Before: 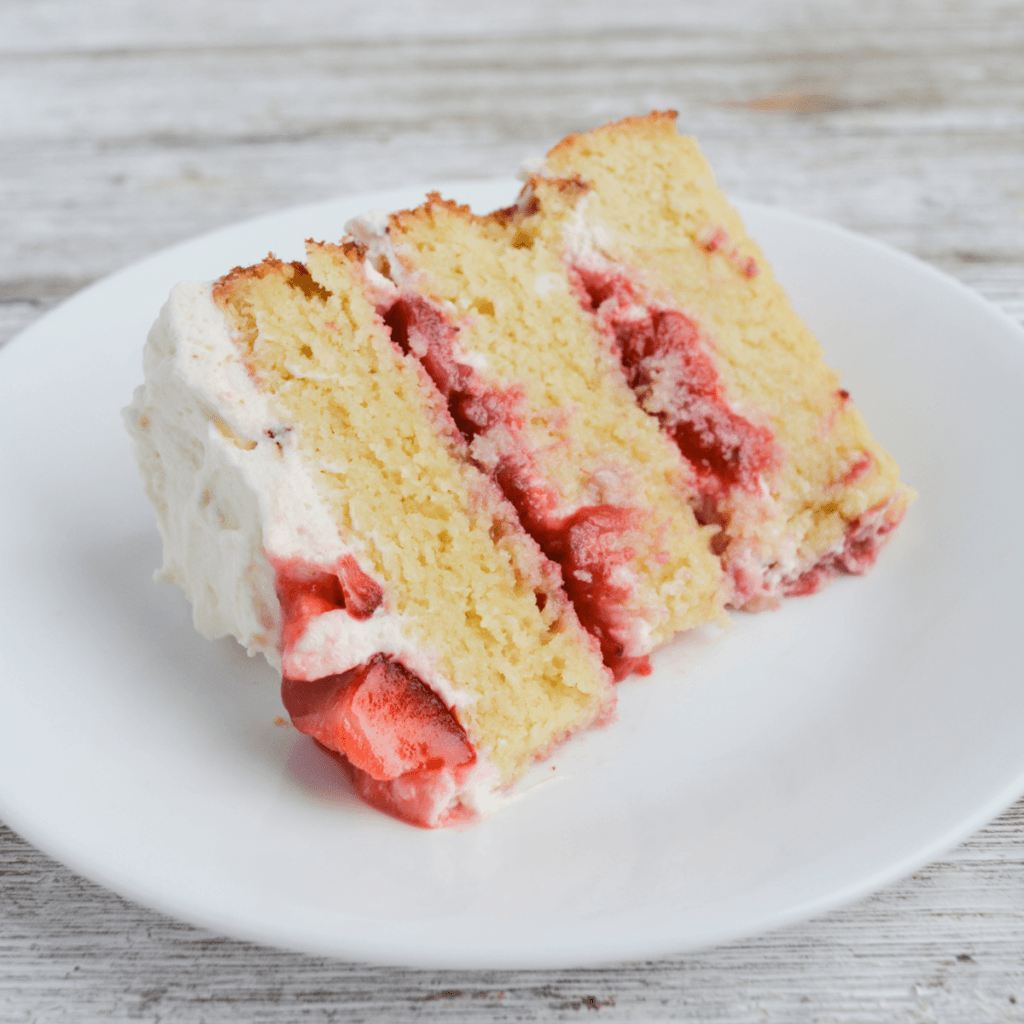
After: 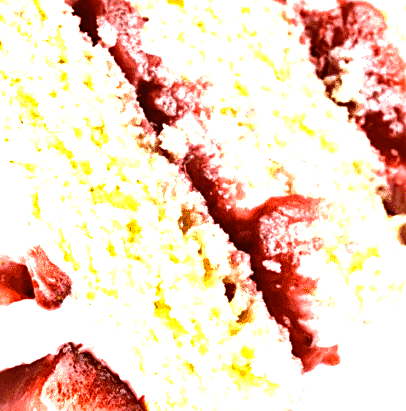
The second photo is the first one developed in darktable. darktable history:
crop: left 30.396%, top 30.305%, right 29.881%, bottom 29.533%
sharpen: radius 2.554, amount 0.651
color balance rgb: highlights gain › chroma 0.137%, highlights gain › hue 330.19°, perceptual saturation grading › global saturation 20%, perceptual saturation grading › highlights -24.759%, perceptual saturation grading › shadows 25.108%, perceptual brilliance grading › highlights 74.394%, perceptual brilliance grading › shadows -30.172%
